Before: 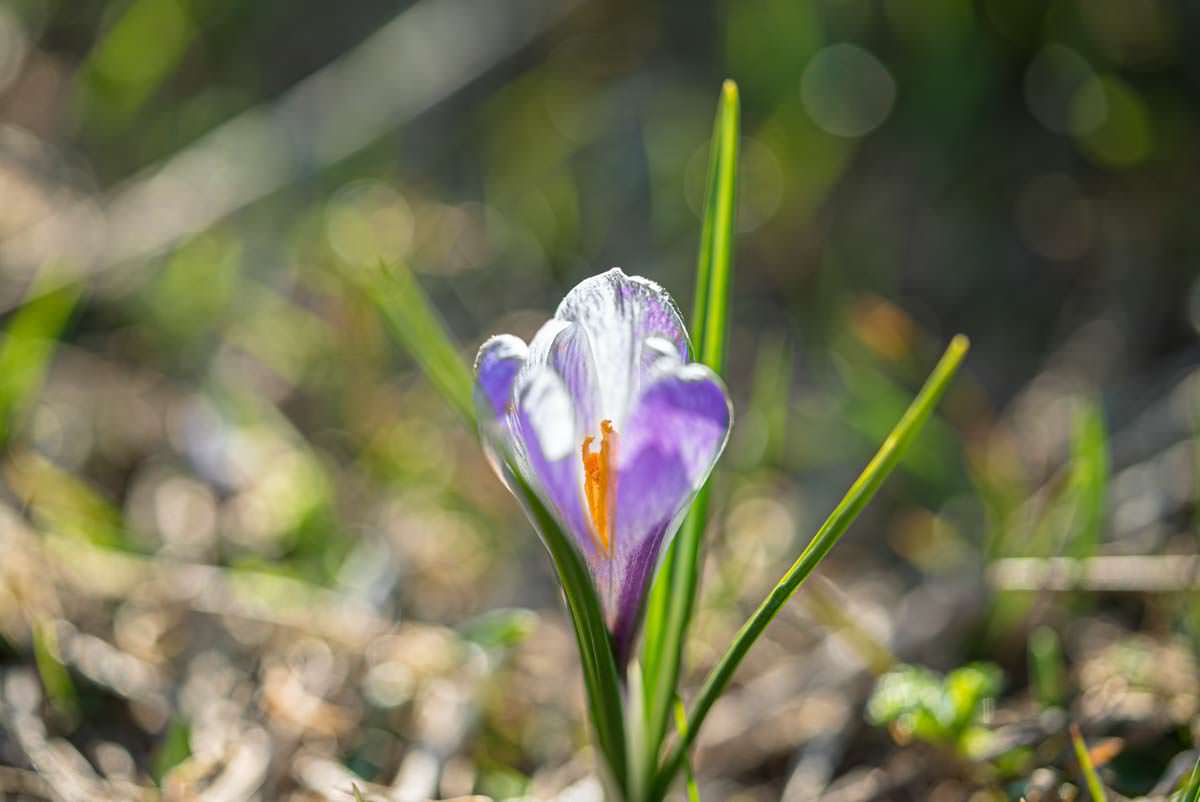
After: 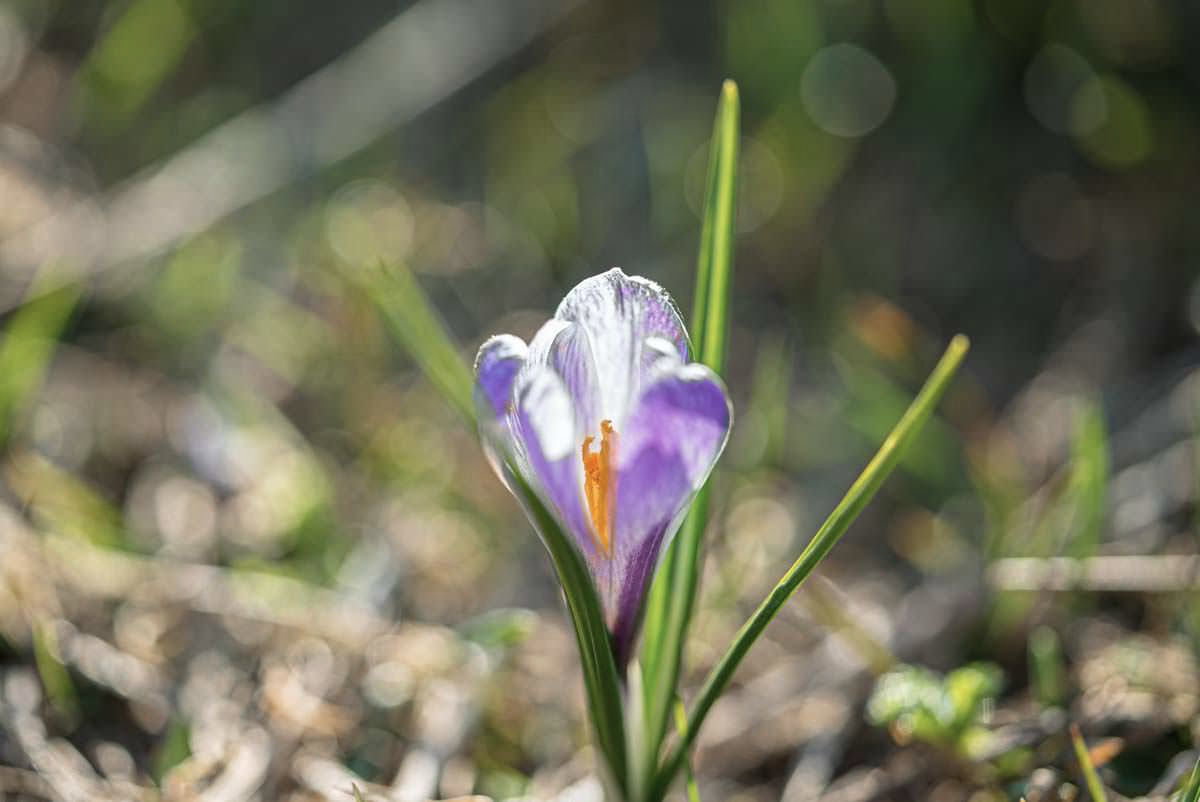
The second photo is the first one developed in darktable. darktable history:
color zones: curves: ch0 [(0, 0.5) (0.143, 0.5) (0.286, 0.5) (0.429, 0.504) (0.571, 0.5) (0.714, 0.509) (0.857, 0.5) (1, 0.5)]; ch1 [(0, 0.425) (0.143, 0.425) (0.286, 0.375) (0.429, 0.405) (0.571, 0.5) (0.714, 0.47) (0.857, 0.425) (1, 0.435)]; ch2 [(0, 0.5) (0.143, 0.5) (0.286, 0.5) (0.429, 0.517) (0.571, 0.5) (0.714, 0.51) (0.857, 0.5) (1, 0.5)]
